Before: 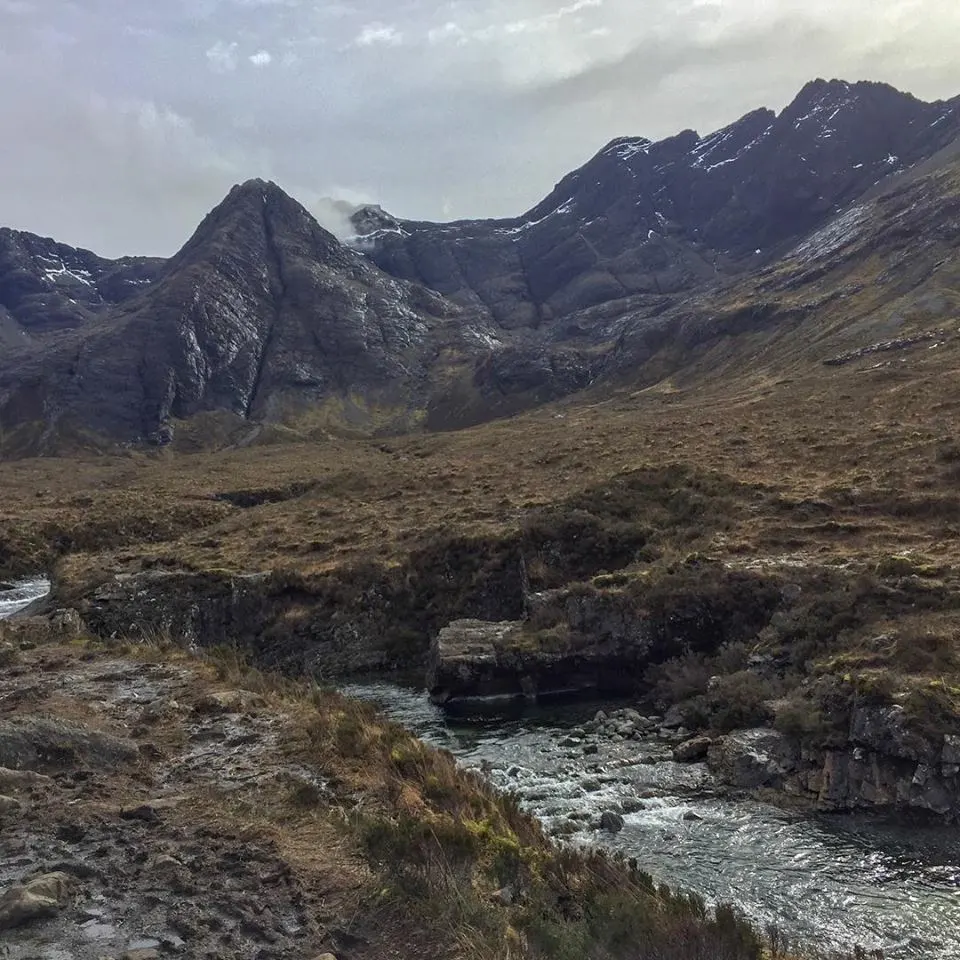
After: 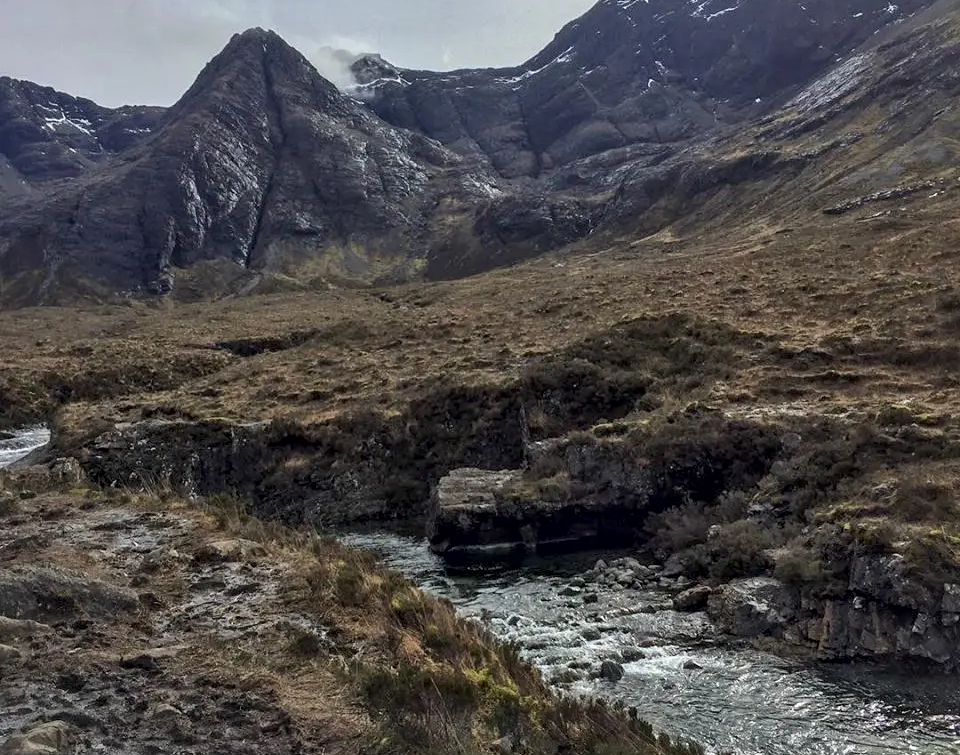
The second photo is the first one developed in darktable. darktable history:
crop and rotate: top 15.774%, bottom 5.506%
local contrast: mode bilateral grid, contrast 25, coarseness 60, detail 151%, midtone range 0.2
